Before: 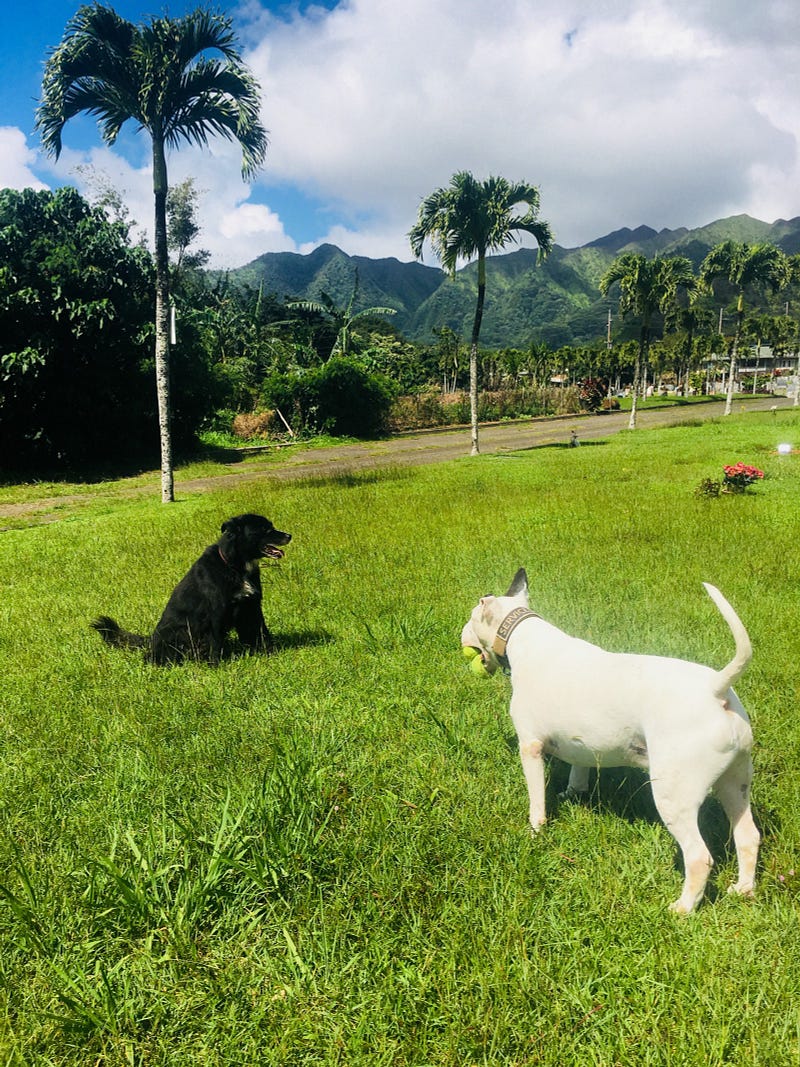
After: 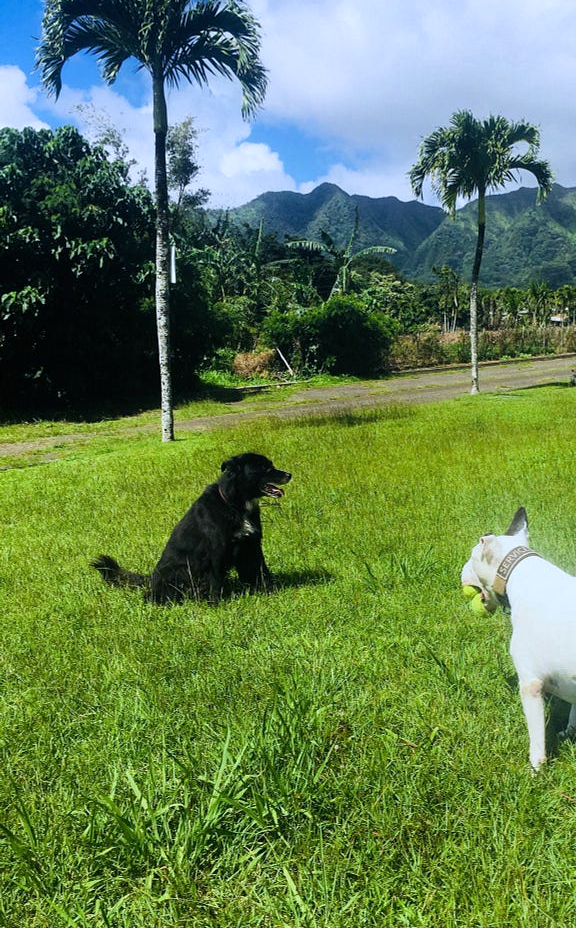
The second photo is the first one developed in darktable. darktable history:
white balance: red 0.926, green 1.003, blue 1.133
crop: top 5.803%, right 27.864%, bottom 5.804%
